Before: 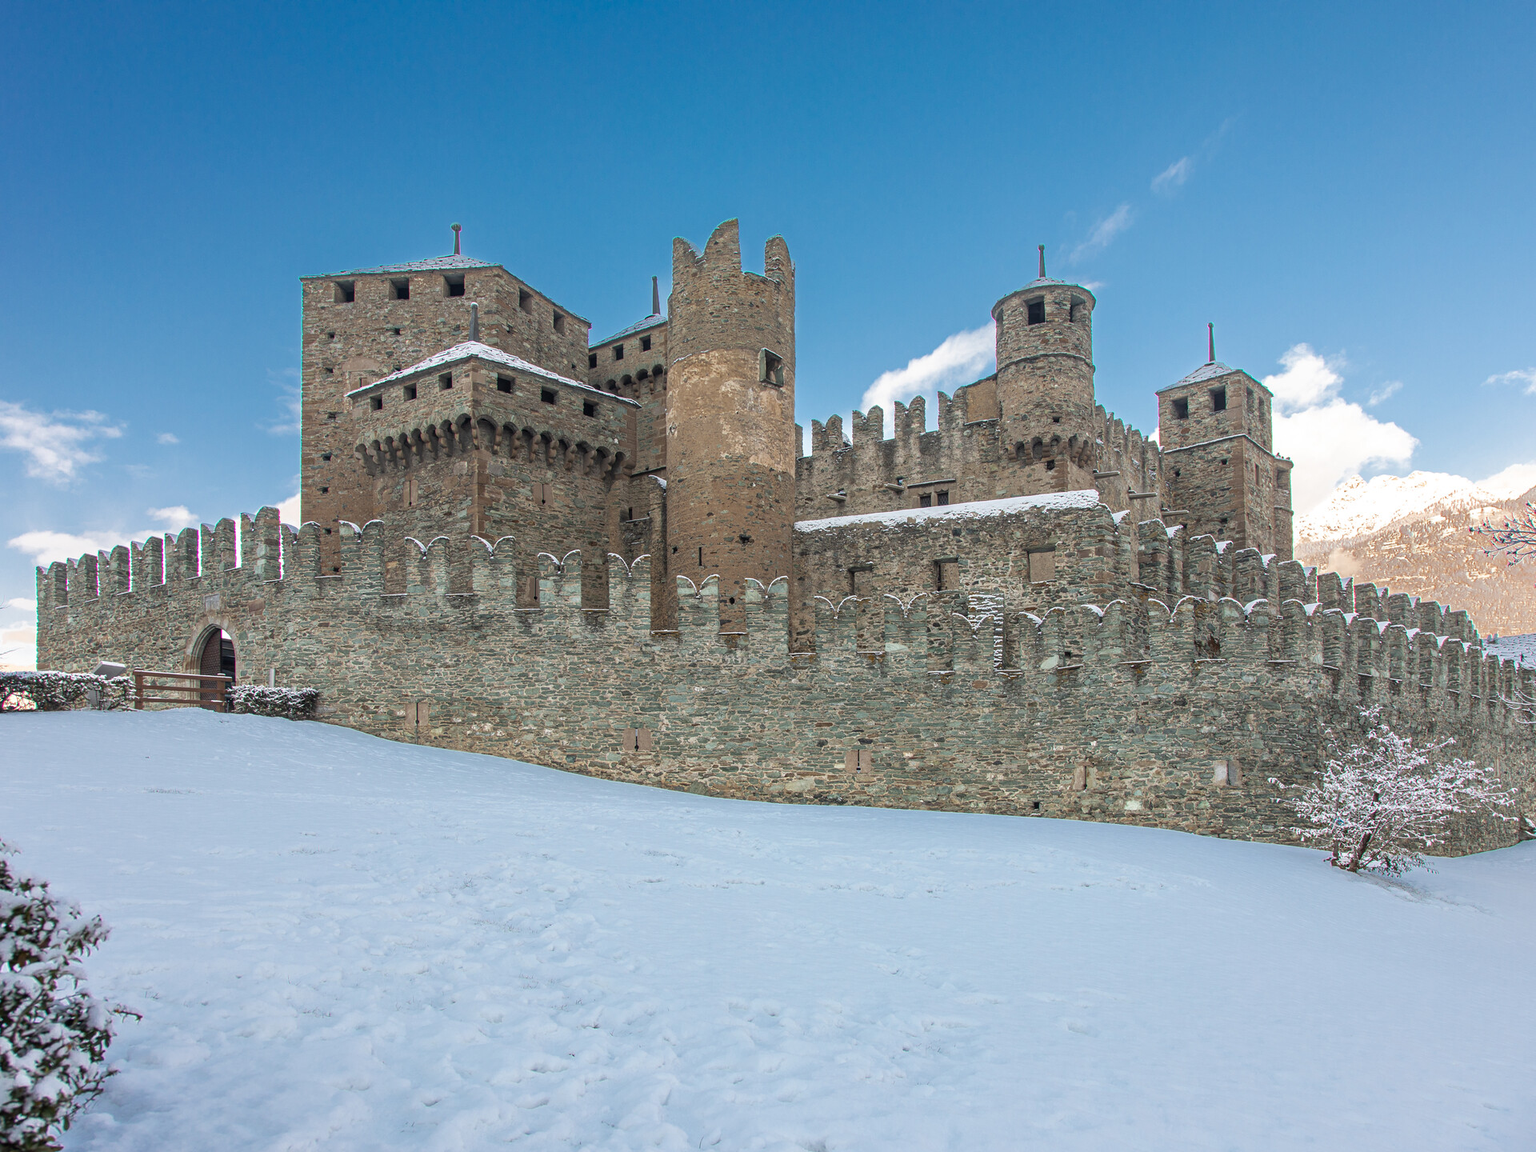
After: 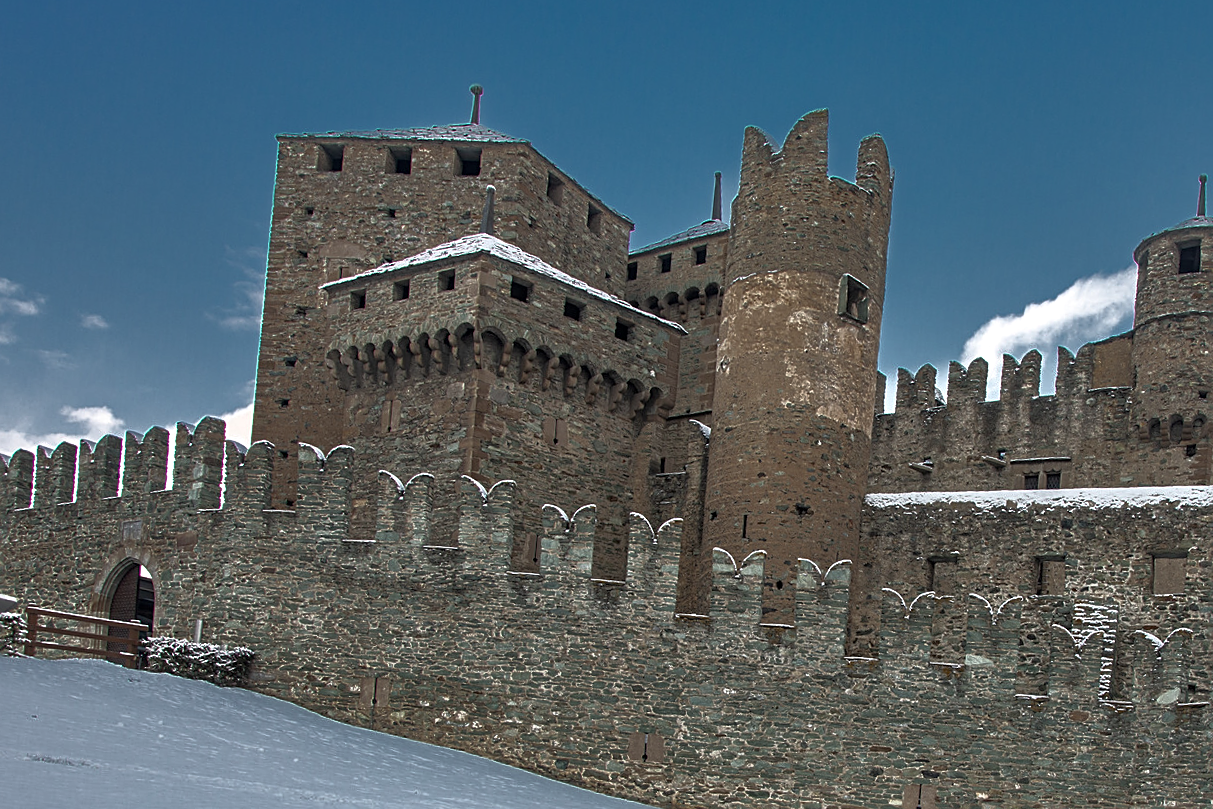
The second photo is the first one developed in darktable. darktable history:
shadows and highlights: shadows 60, highlights -60.23, soften with gaussian
crop and rotate: angle -4.99°, left 2.122%, top 6.945%, right 27.566%, bottom 30.519%
sharpen: on, module defaults
exposure: exposure 0.128 EV, compensate highlight preservation false
base curve: curves: ch0 [(0, 0) (0.564, 0.291) (0.802, 0.731) (1, 1)]
local contrast: mode bilateral grid, contrast 100, coarseness 100, detail 108%, midtone range 0.2
